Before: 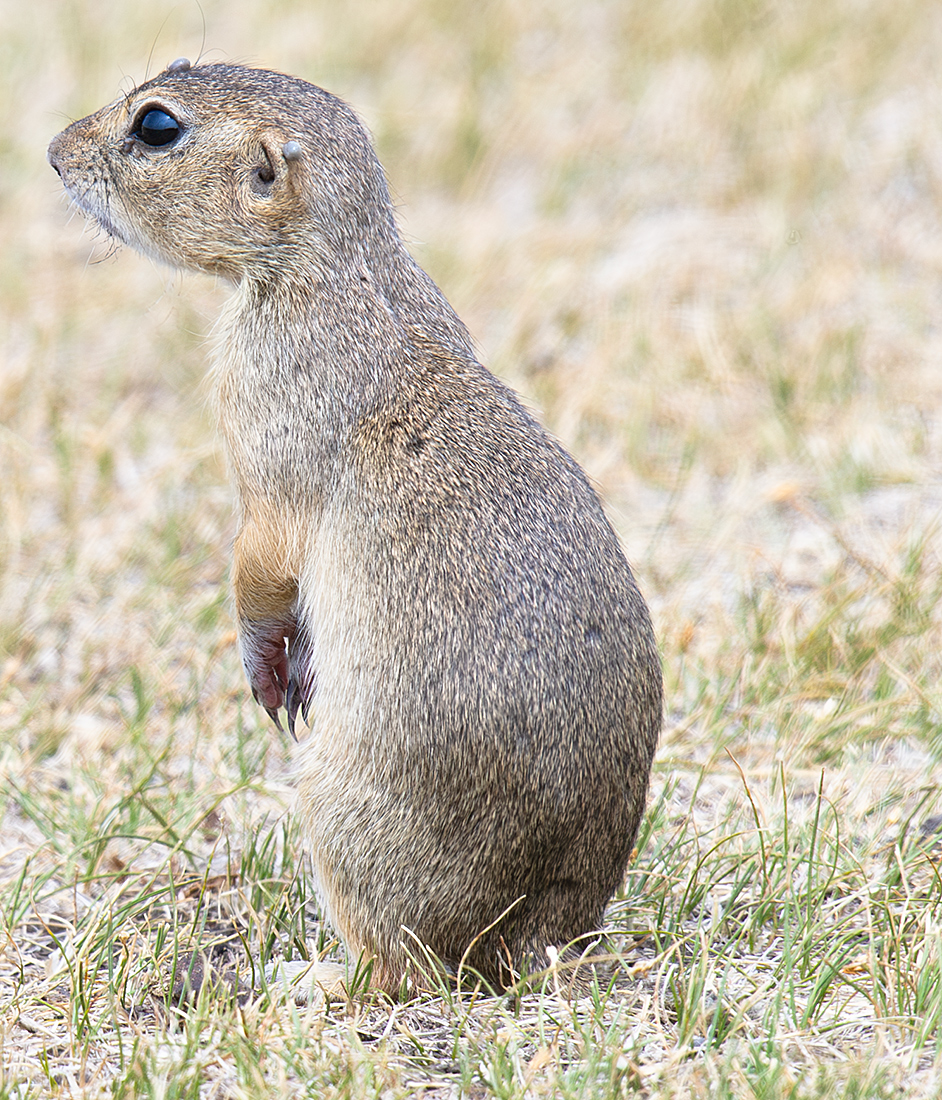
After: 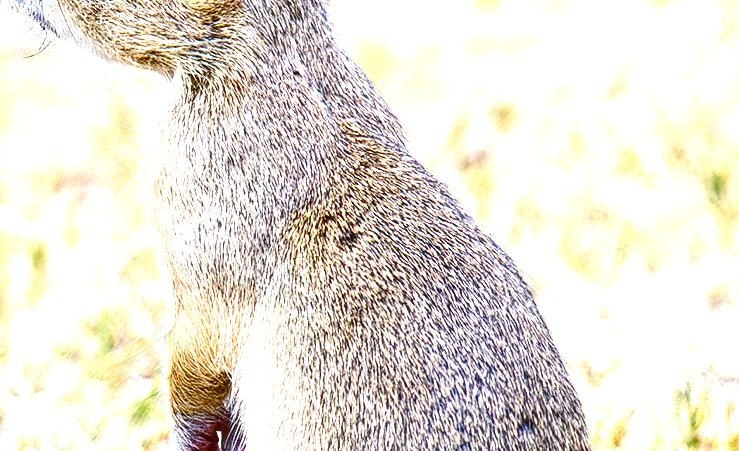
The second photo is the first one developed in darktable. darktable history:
color balance rgb: linear chroma grading › shadows 31.366%, linear chroma grading › global chroma -2.583%, linear chroma grading › mid-tones 3.92%, perceptual saturation grading › global saturation 20%, perceptual saturation grading › highlights -24.771%, perceptual saturation grading › shadows 50.214%, global vibrance 42.569%
tone equalizer: -8 EV -1.06 EV, -7 EV -1.01 EV, -6 EV -0.902 EV, -5 EV -0.574 EV, -3 EV 0.565 EV, -2 EV 0.858 EV, -1 EV 1.01 EV, +0 EV 1.08 EV, edges refinement/feathering 500, mask exposure compensation -1.57 EV, preserve details no
local contrast: on, module defaults
contrast brightness saturation: contrast 0.194, brightness -0.22, saturation 0.106
crop: left 7.172%, top 18.778%, right 14.285%, bottom 40.162%
